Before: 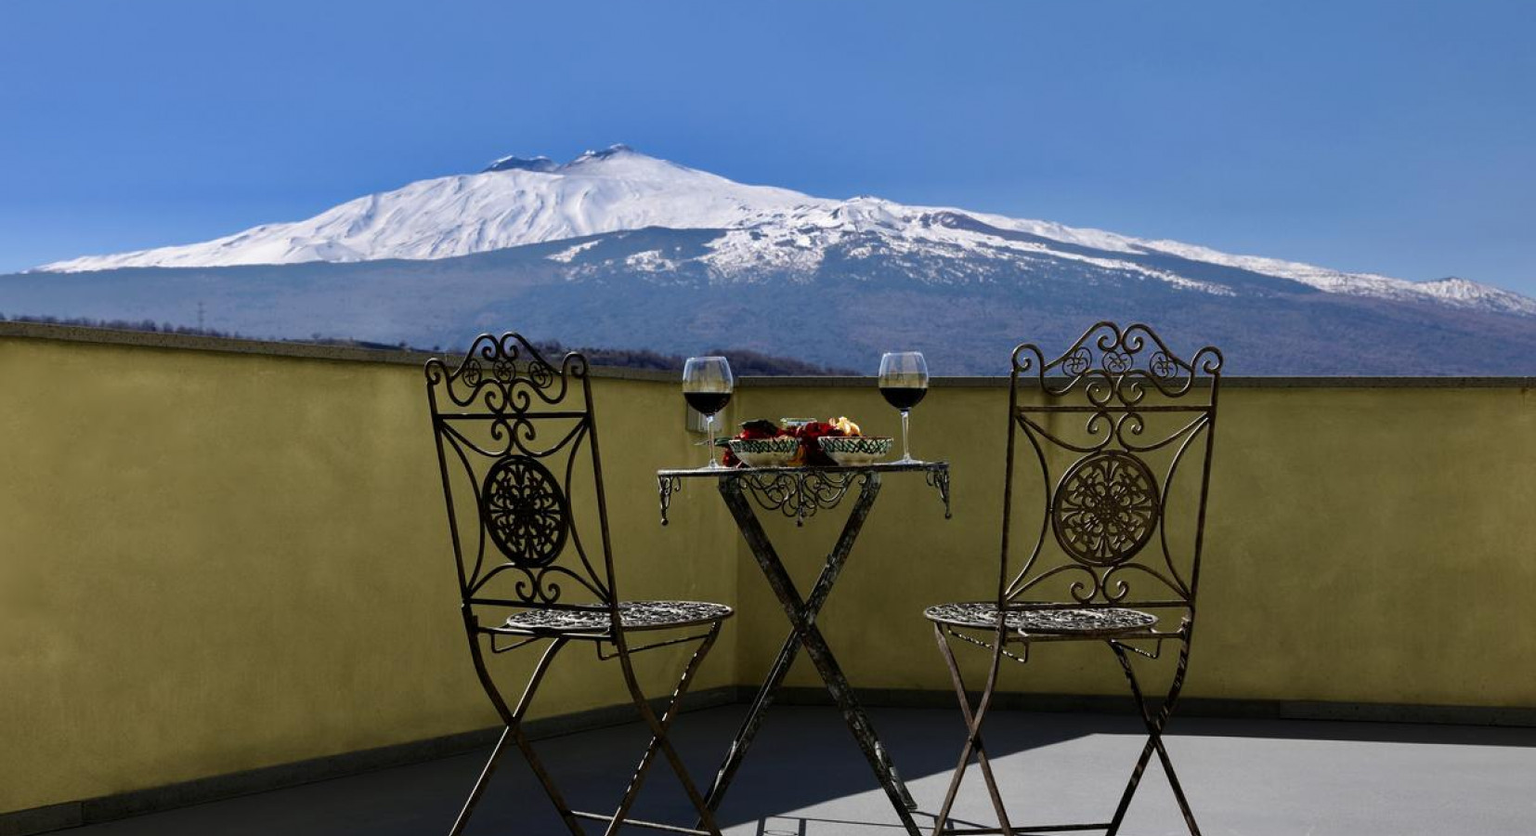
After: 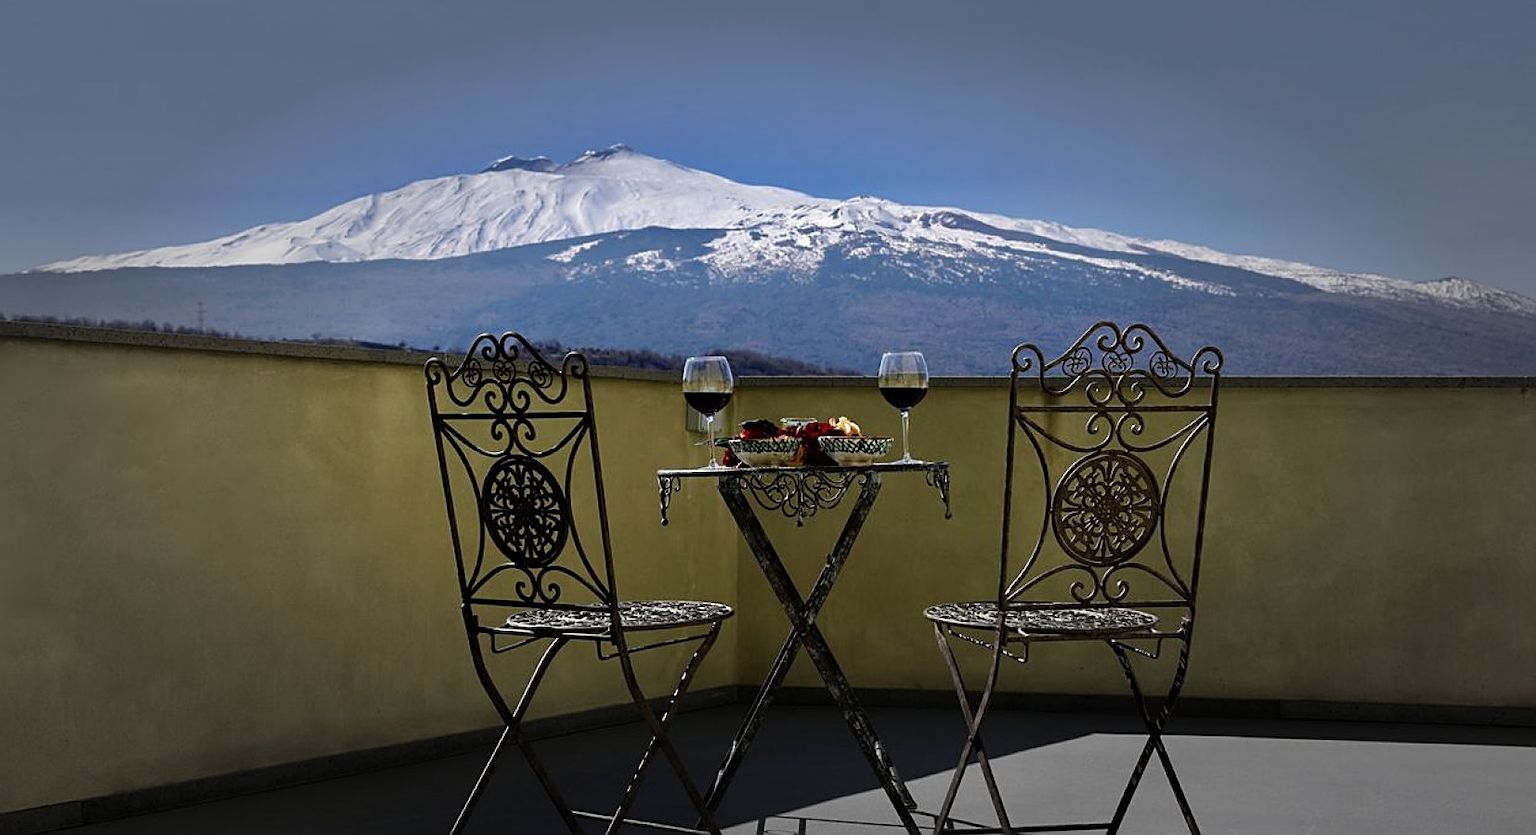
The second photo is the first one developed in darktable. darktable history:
sharpen: on, module defaults
vignetting: fall-off start 48.41%, automatic ratio true, width/height ratio 1.29, unbound false
